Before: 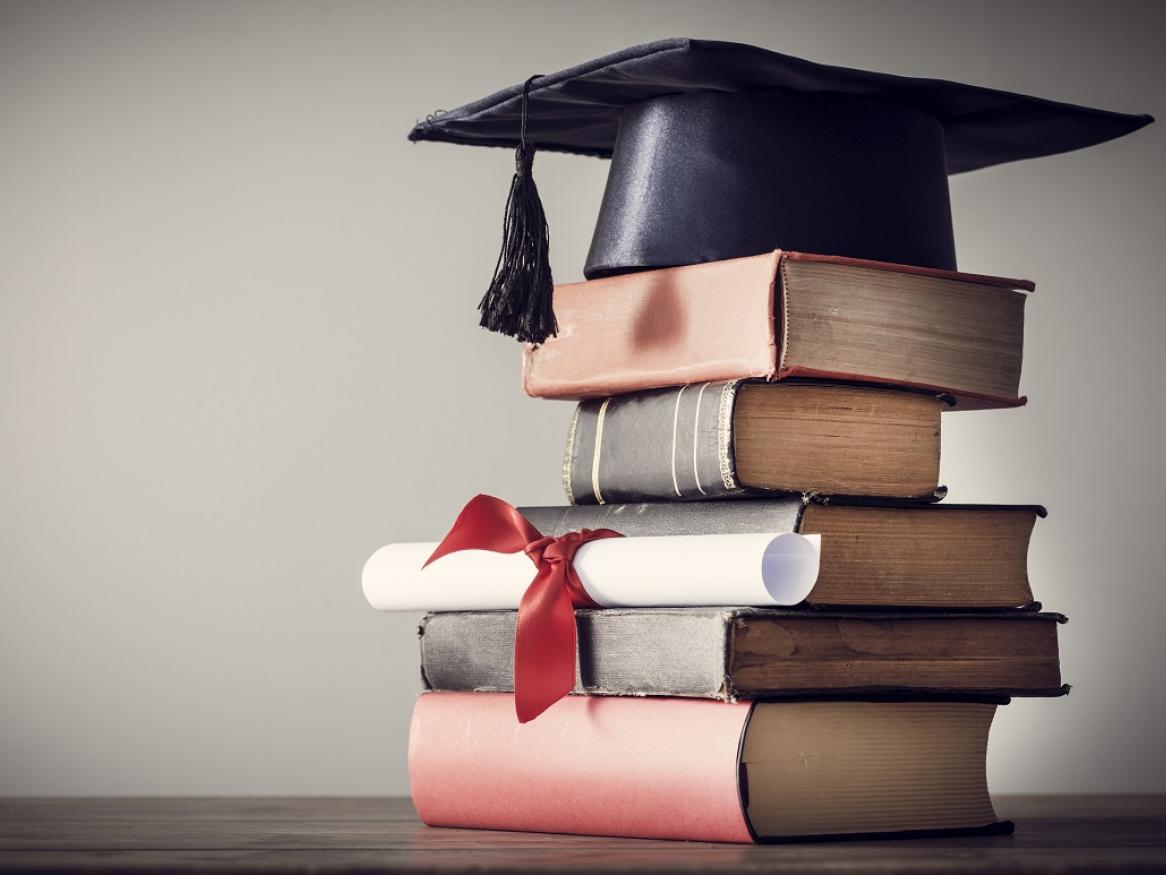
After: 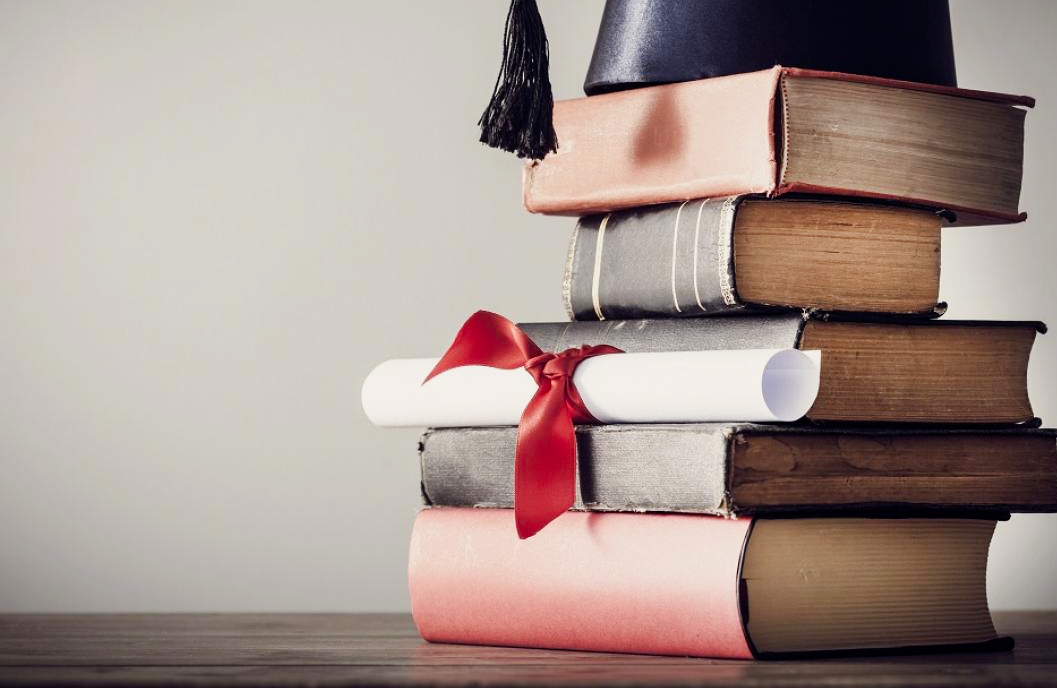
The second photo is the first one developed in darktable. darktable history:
tone curve: curves: ch0 [(0, 0) (0.058, 0.027) (0.214, 0.183) (0.304, 0.288) (0.51, 0.549) (0.658, 0.7) (0.741, 0.775) (0.844, 0.866) (0.986, 0.957)]; ch1 [(0, 0) (0.172, 0.123) (0.312, 0.296) (0.437, 0.429) (0.471, 0.469) (0.502, 0.5) (0.513, 0.515) (0.572, 0.603) (0.617, 0.653) (0.68, 0.724) (0.889, 0.924) (1, 1)]; ch2 [(0, 0) (0.411, 0.424) (0.489, 0.49) (0.502, 0.5) (0.517, 0.519) (0.549, 0.578) (0.604, 0.628) (0.693, 0.686) (1, 1)], preserve colors none
crop: top 21.065%, right 9.32%, bottom 0.29%
